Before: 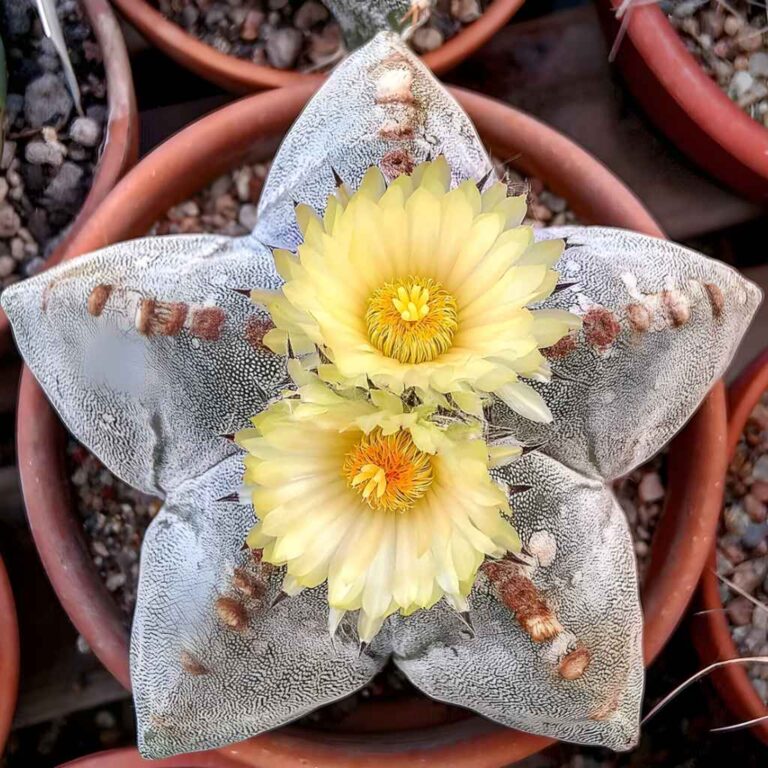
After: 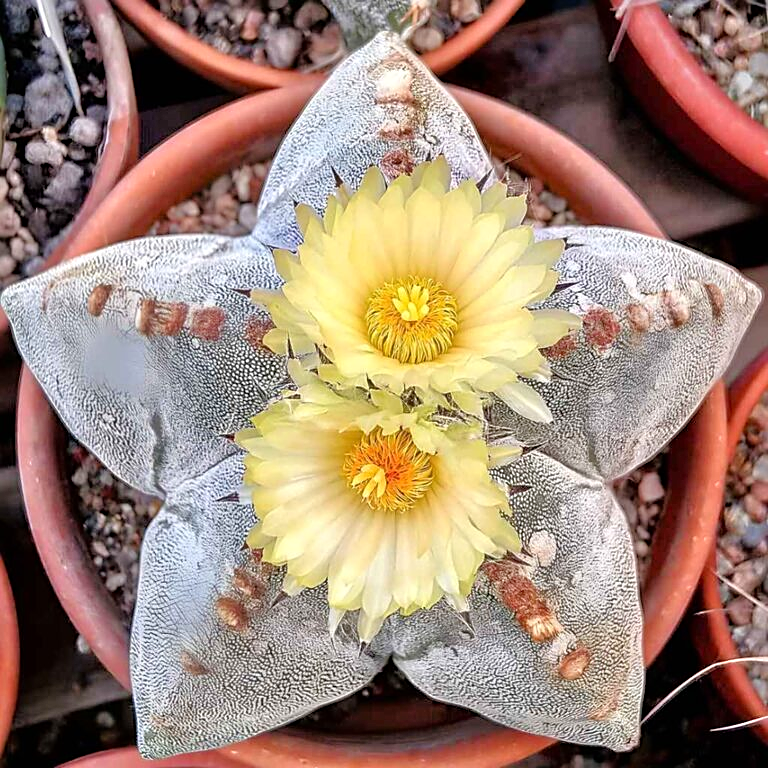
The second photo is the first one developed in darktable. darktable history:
tone equalizer: -7 EV 0.15 EV, -6 EV 0.6 EV, -5 EV 1.15 EV, -4 EV 1.33 EV, -3 EV 1.15 EV, -2 EV 0.6 EV, -1 EV 0.15 EV, mask exposure compensation -0.5 EV
exposure: compensate highlight preservation false
sharpen: on, module defaults
